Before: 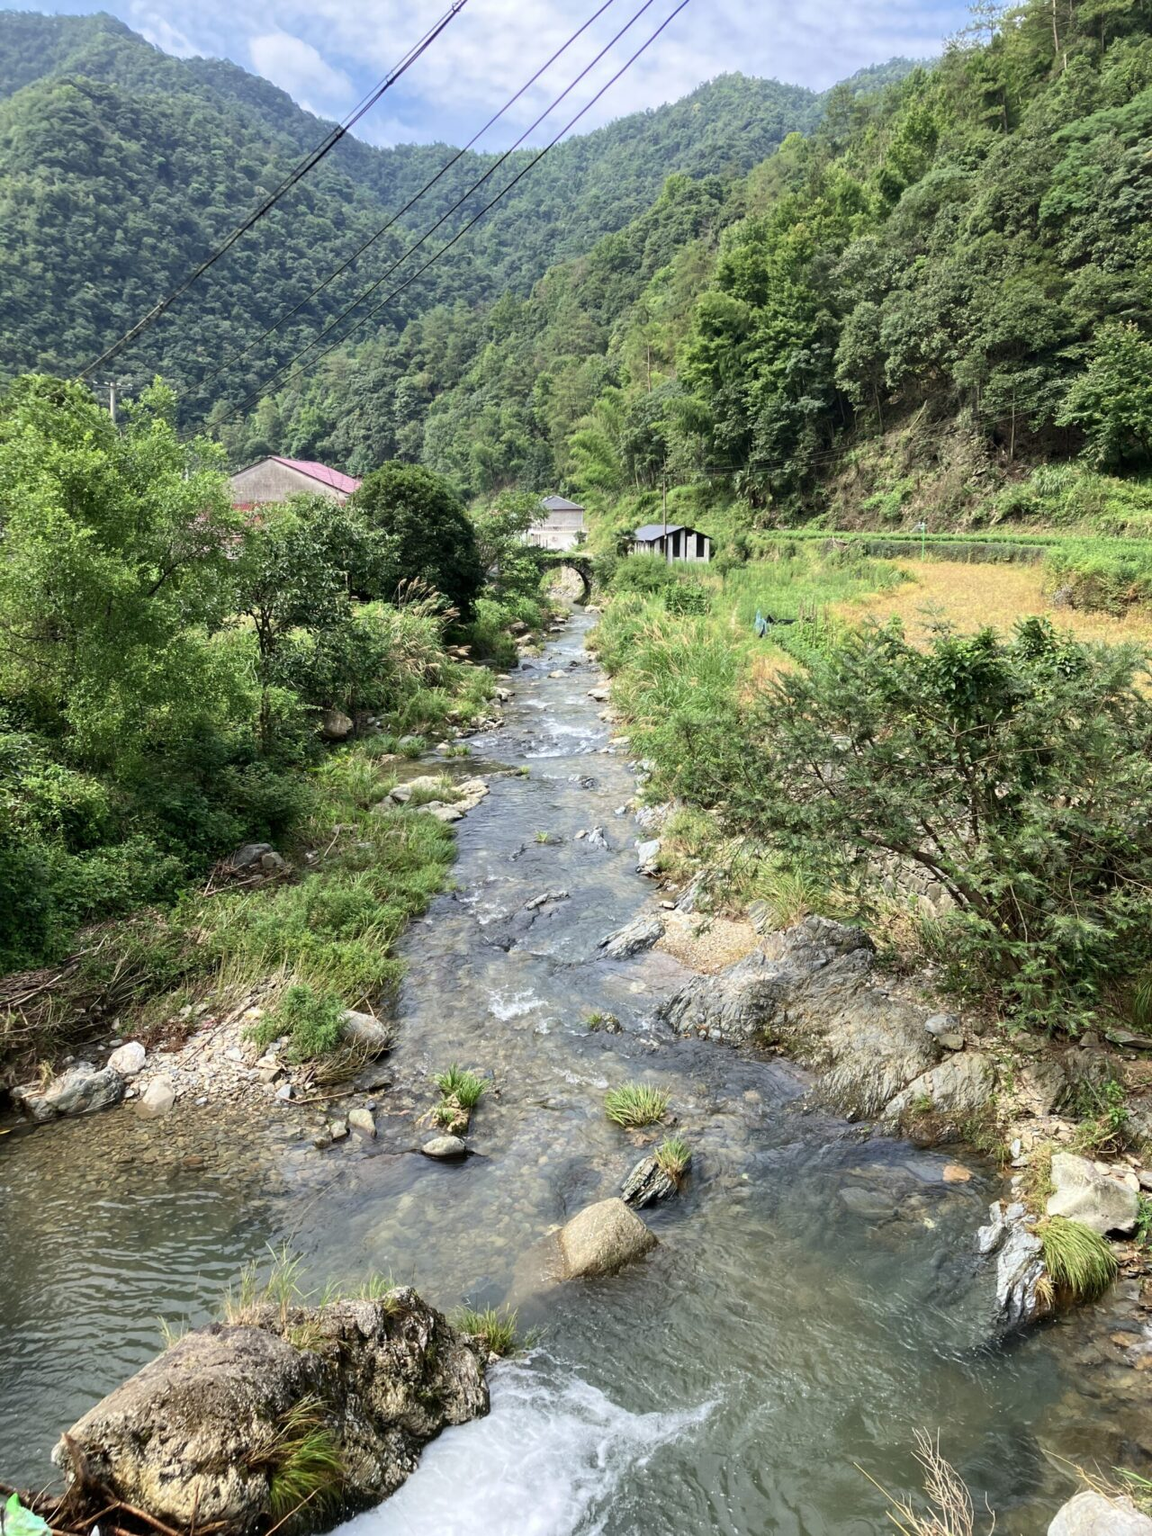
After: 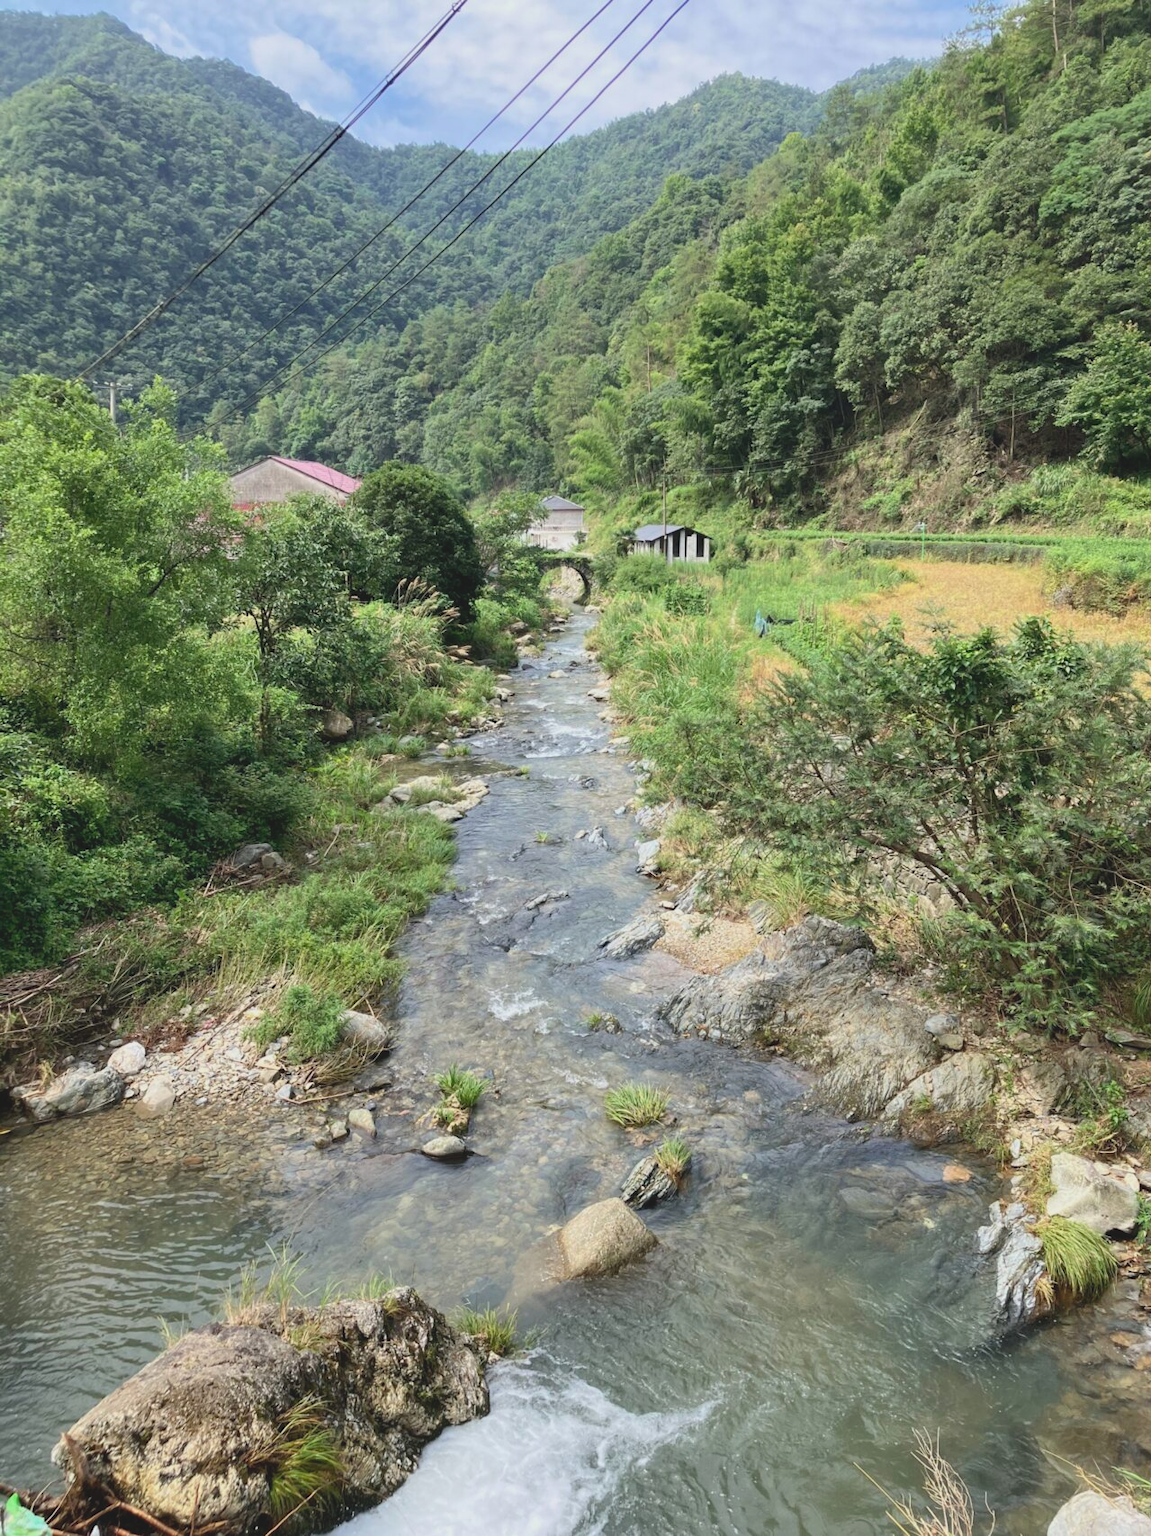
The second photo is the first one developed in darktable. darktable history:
contrast brightness saturation: contrast -0.158, brightness 0.04, saturation -0.14
